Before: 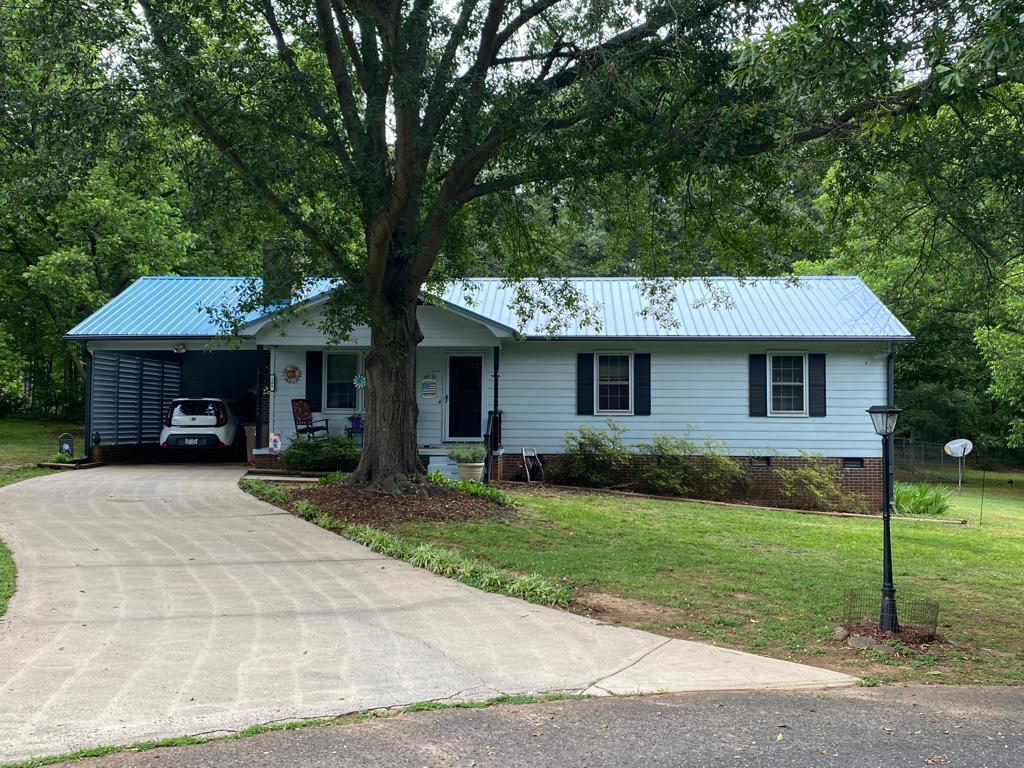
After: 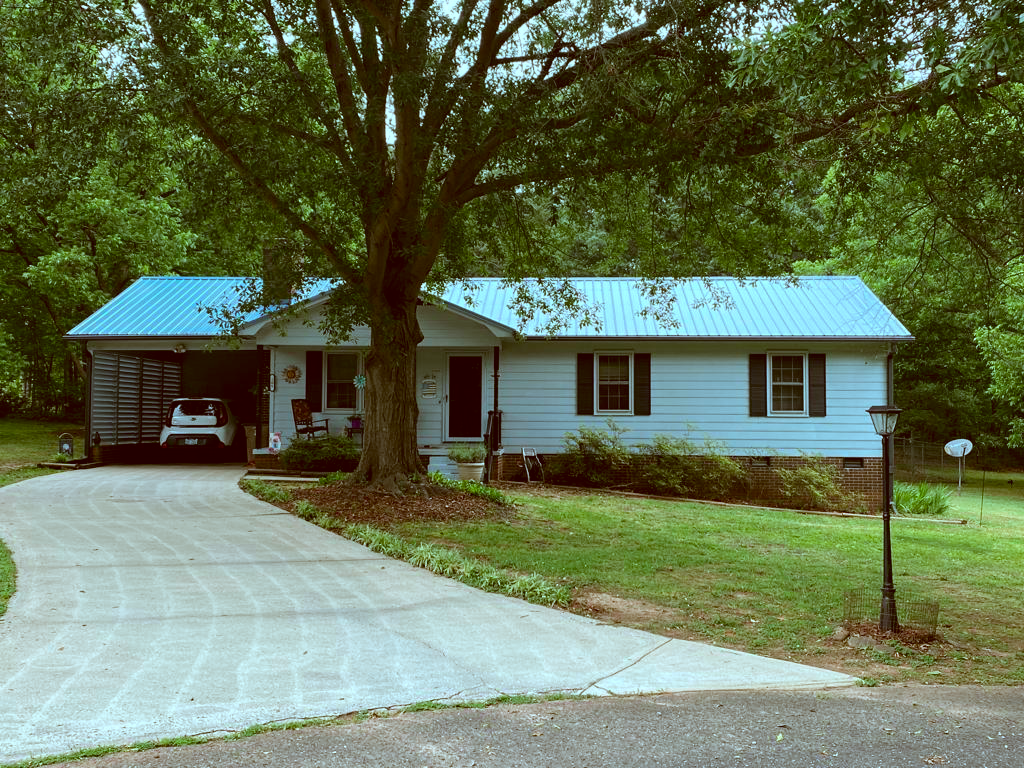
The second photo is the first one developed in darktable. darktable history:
tone equalizer: edges refinement/feathering 500, mask exposure compensation -1.57 EV, preserve details no
color correction: highlights a* -14.01, highlights b* -16.56, shadows a* 10.22, shadows b* 29.51
